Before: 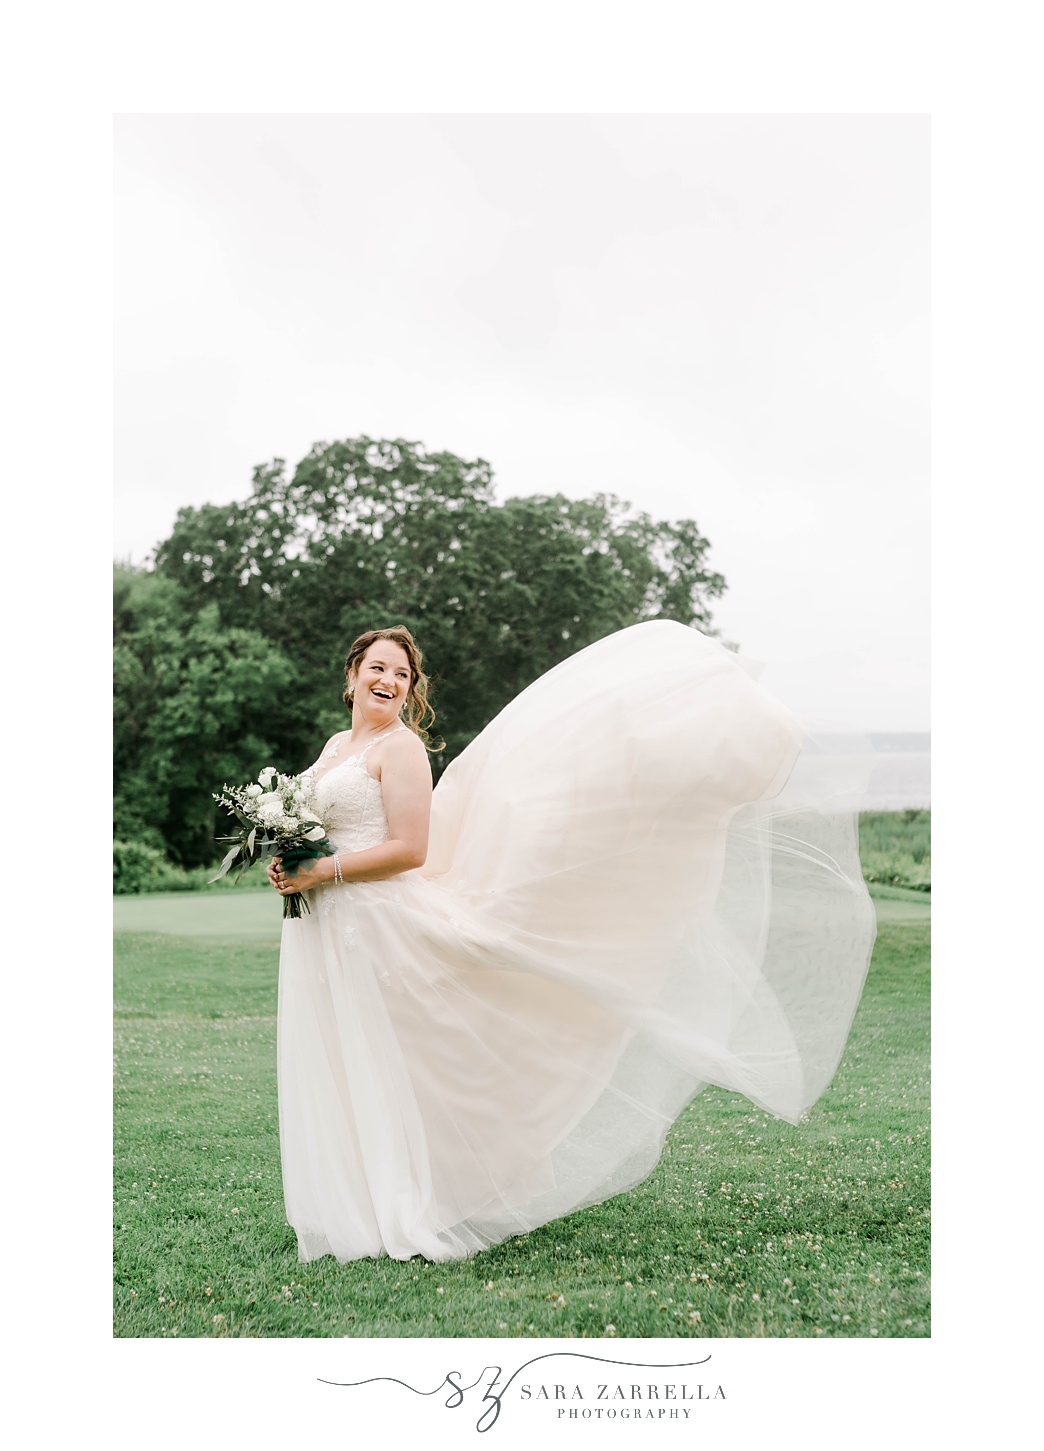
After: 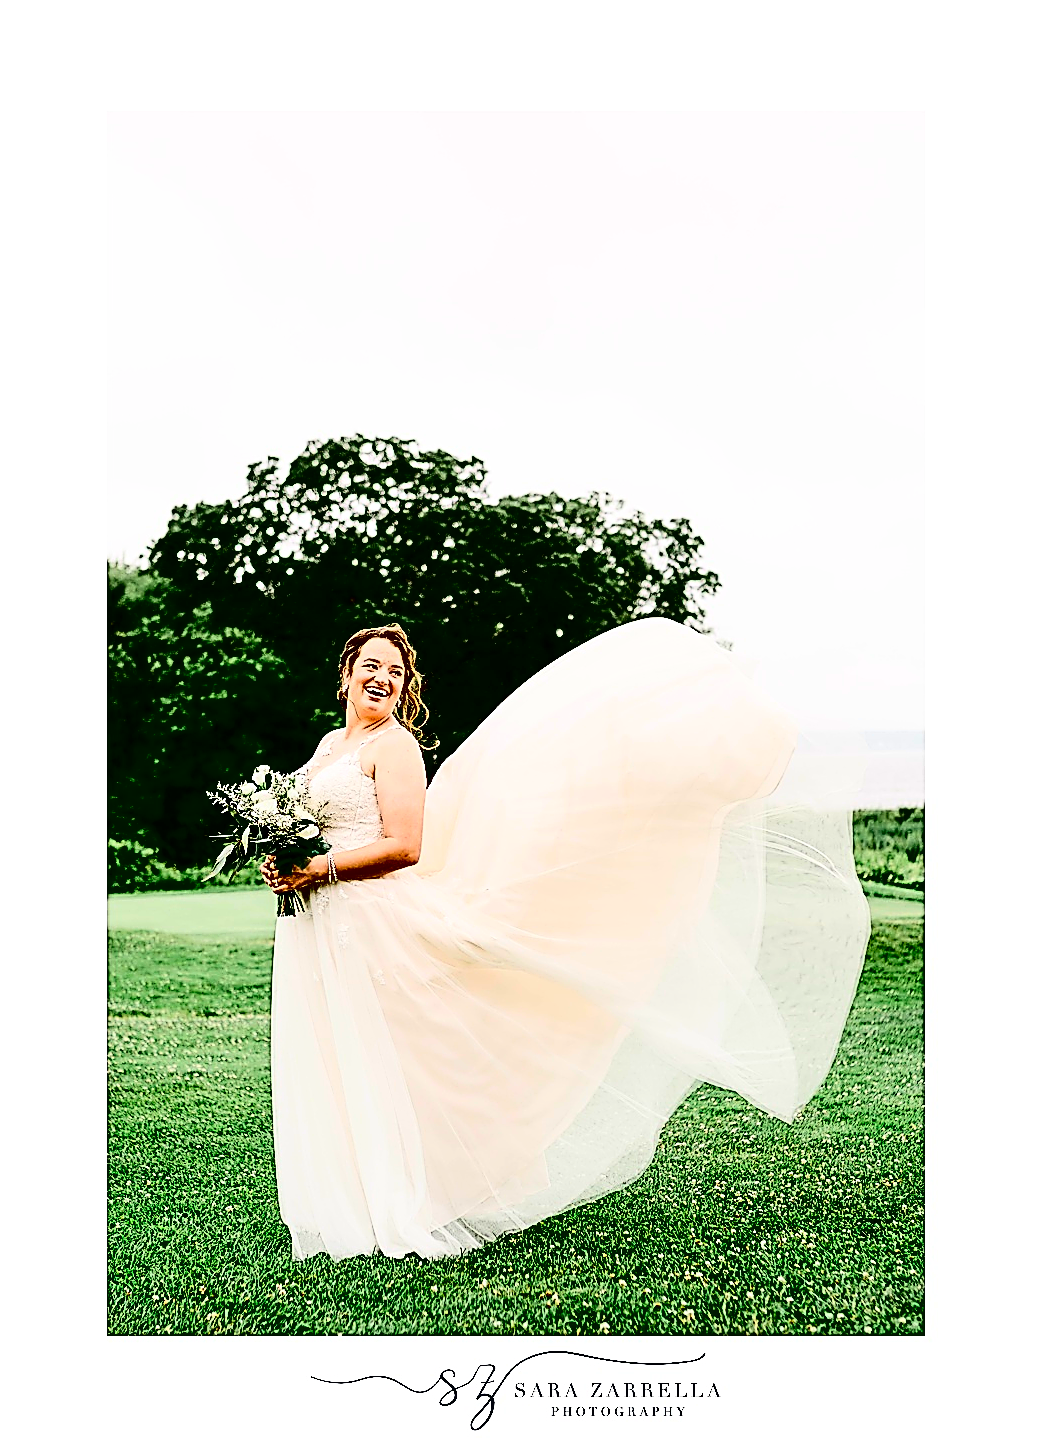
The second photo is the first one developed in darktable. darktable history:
contrast brightness saturation: contrast 0.77, brightness -1, saturation 1
sharpen: amount 2
crop and rotate: left 0.614%, top 0.179%, bottom 0.309%
